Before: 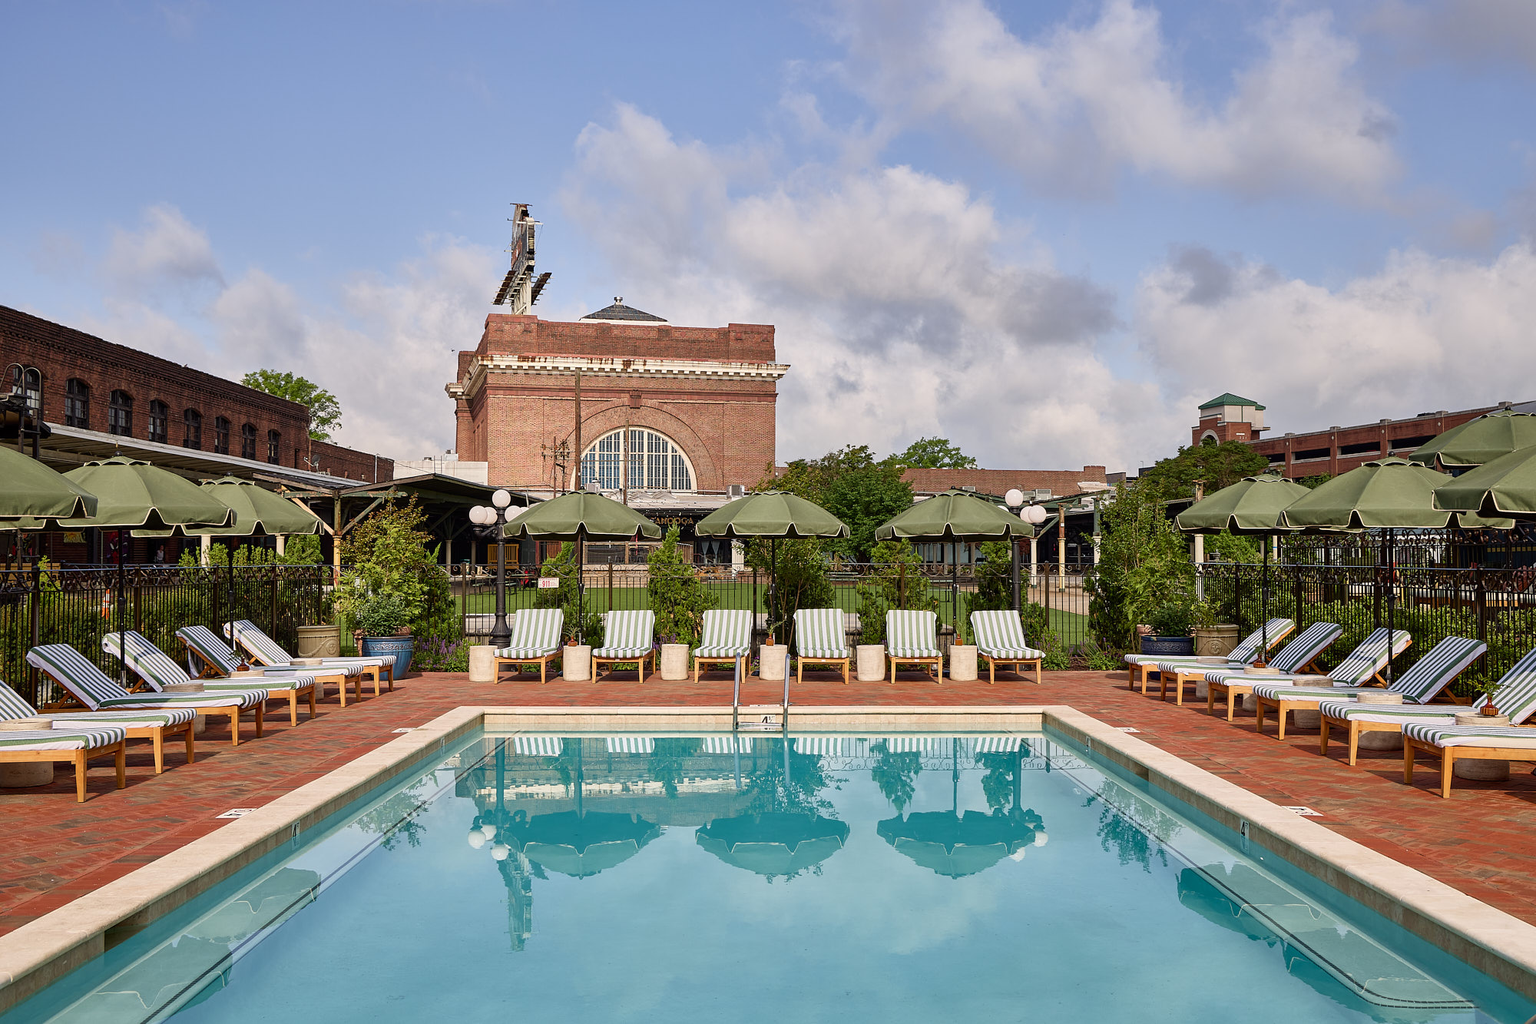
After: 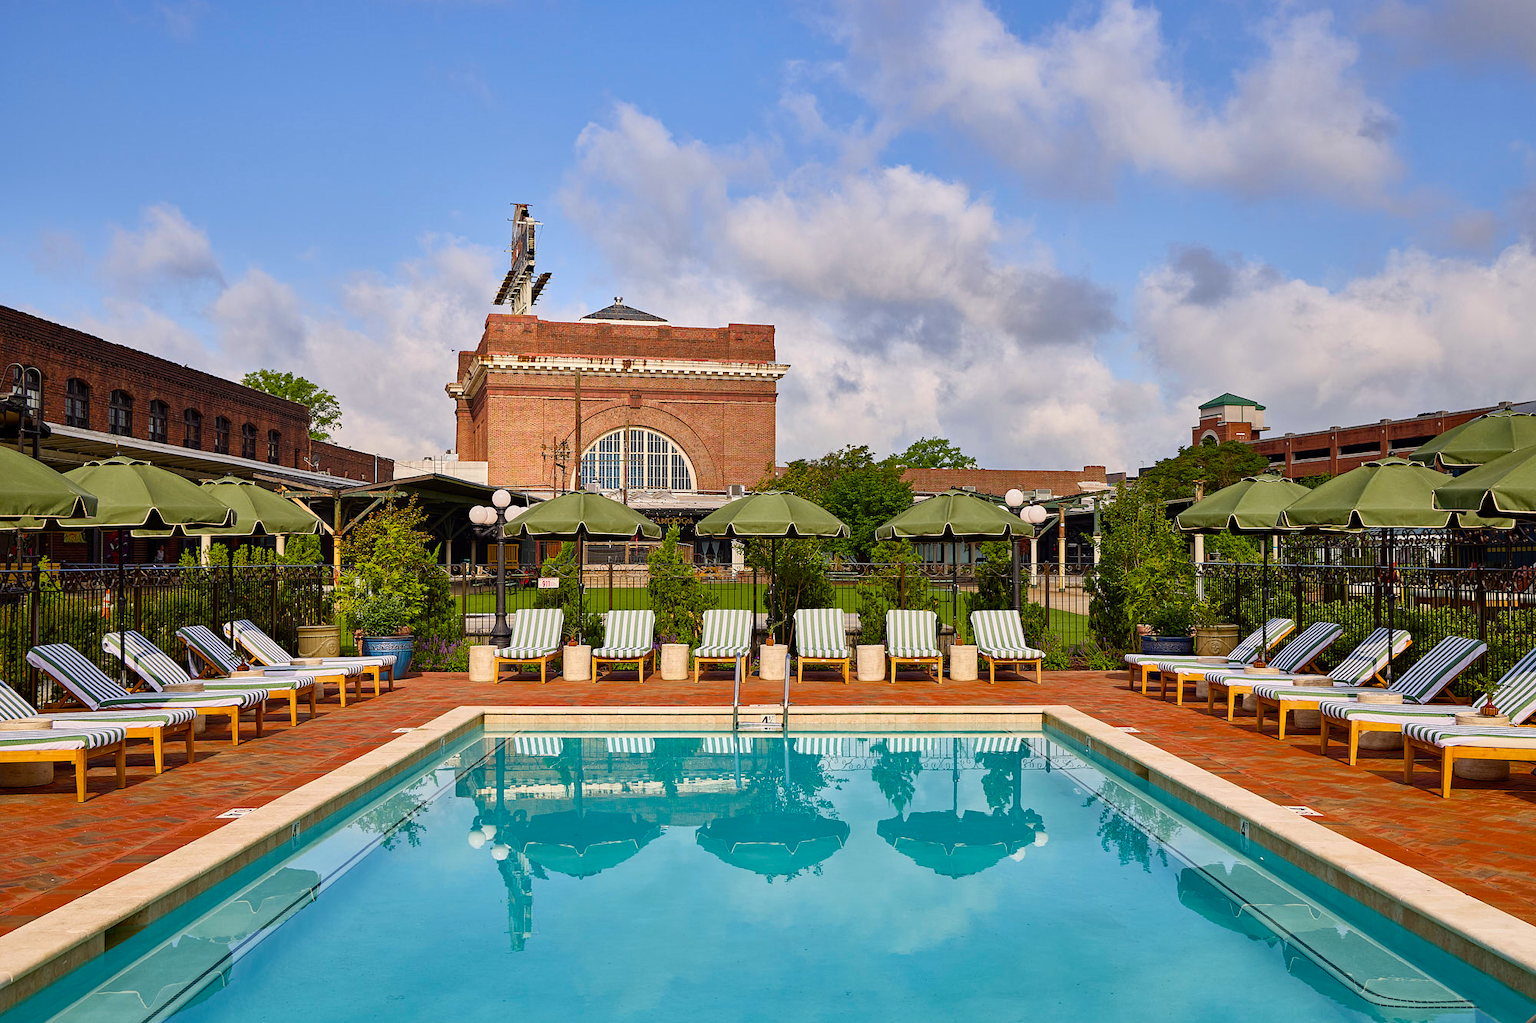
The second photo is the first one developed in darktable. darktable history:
haze removal: adaptive false
color balance rgb: linear chroma grading › global chroma 12.741%, perceptual saturation grading › global saturation 25.54%
